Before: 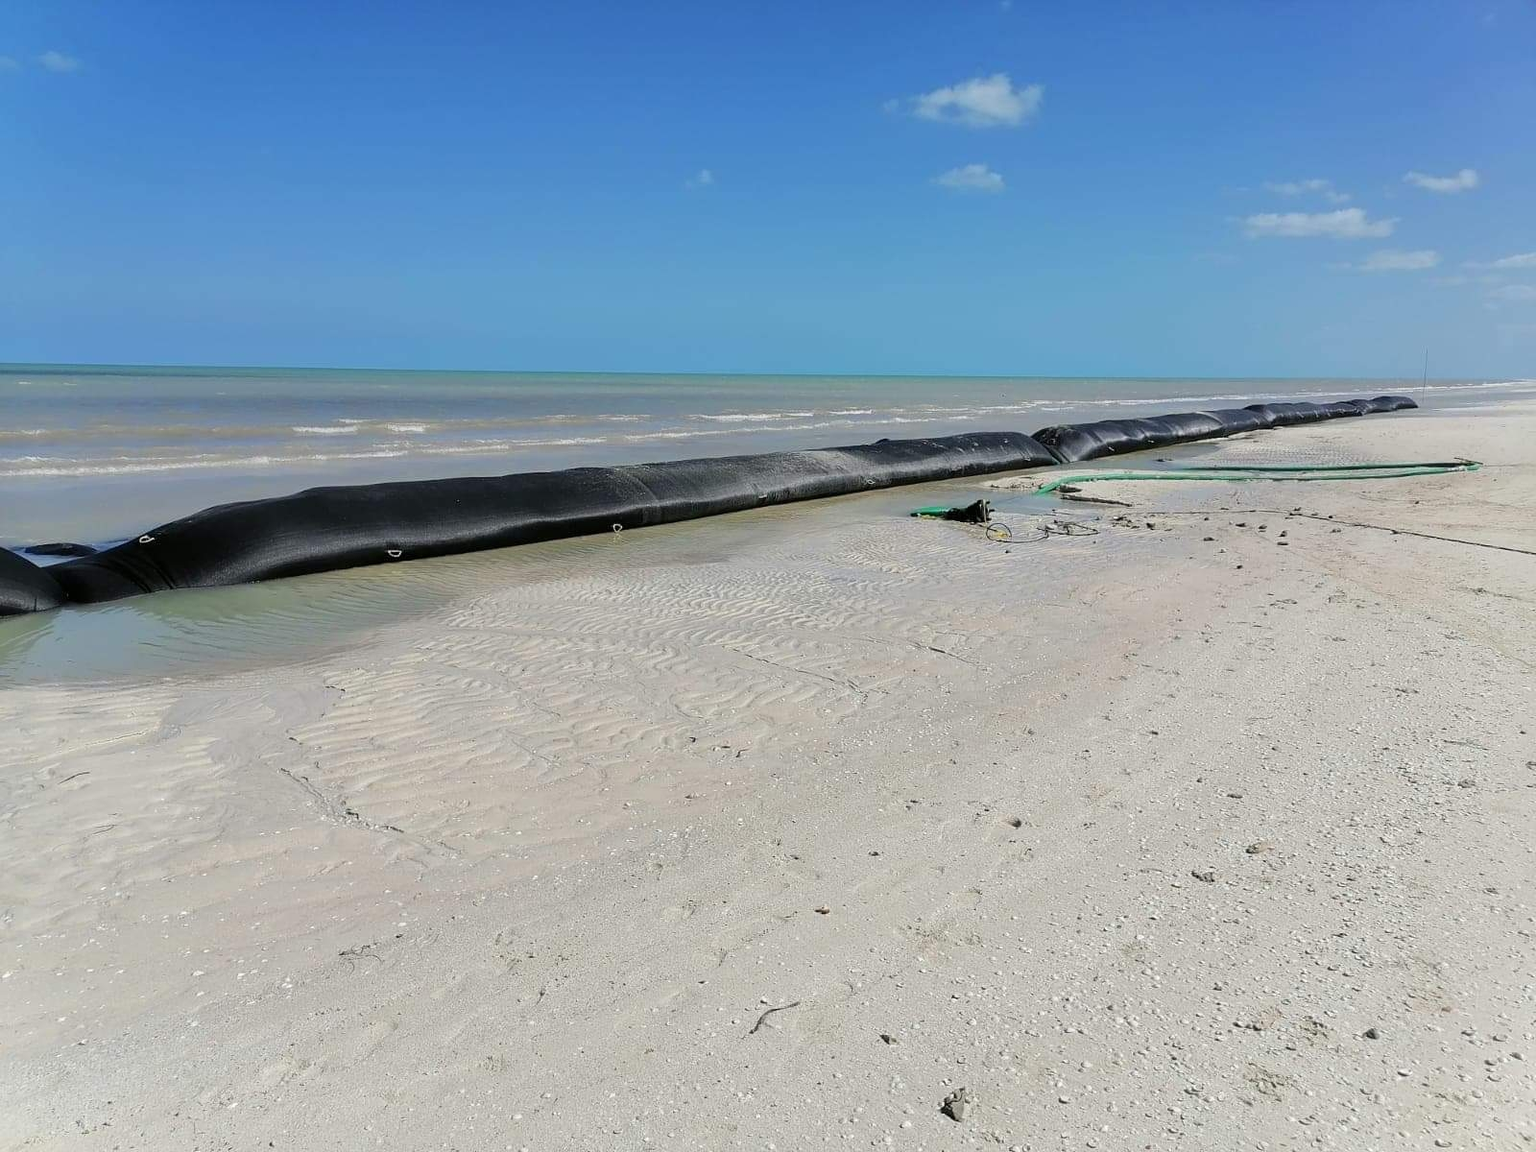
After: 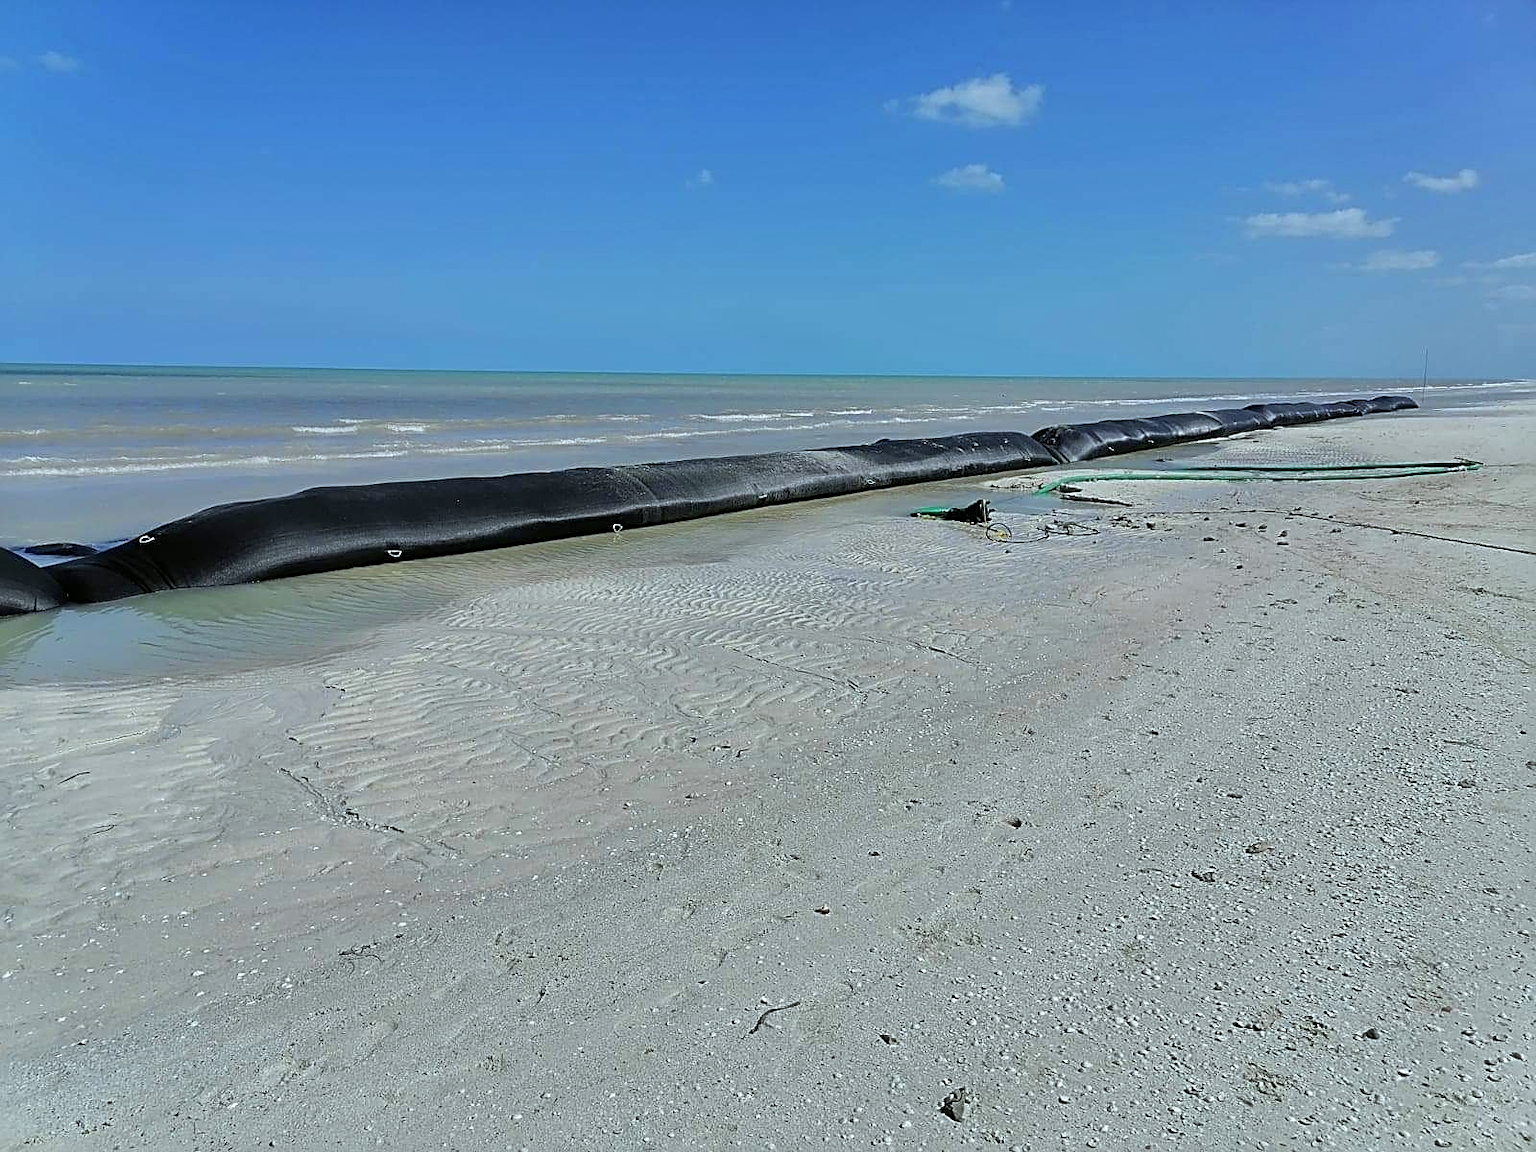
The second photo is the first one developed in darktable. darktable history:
vignetting: fall-off start 116.67%, fall-off radius 59.26%, brightness -0.31, saturation -0.056
white balance: red 0.925, blue 1.046
shadows and highlights: shadows 60, highlights -60.23, soften with gaussian
sharpen: radius 2.543, amount 0.636
